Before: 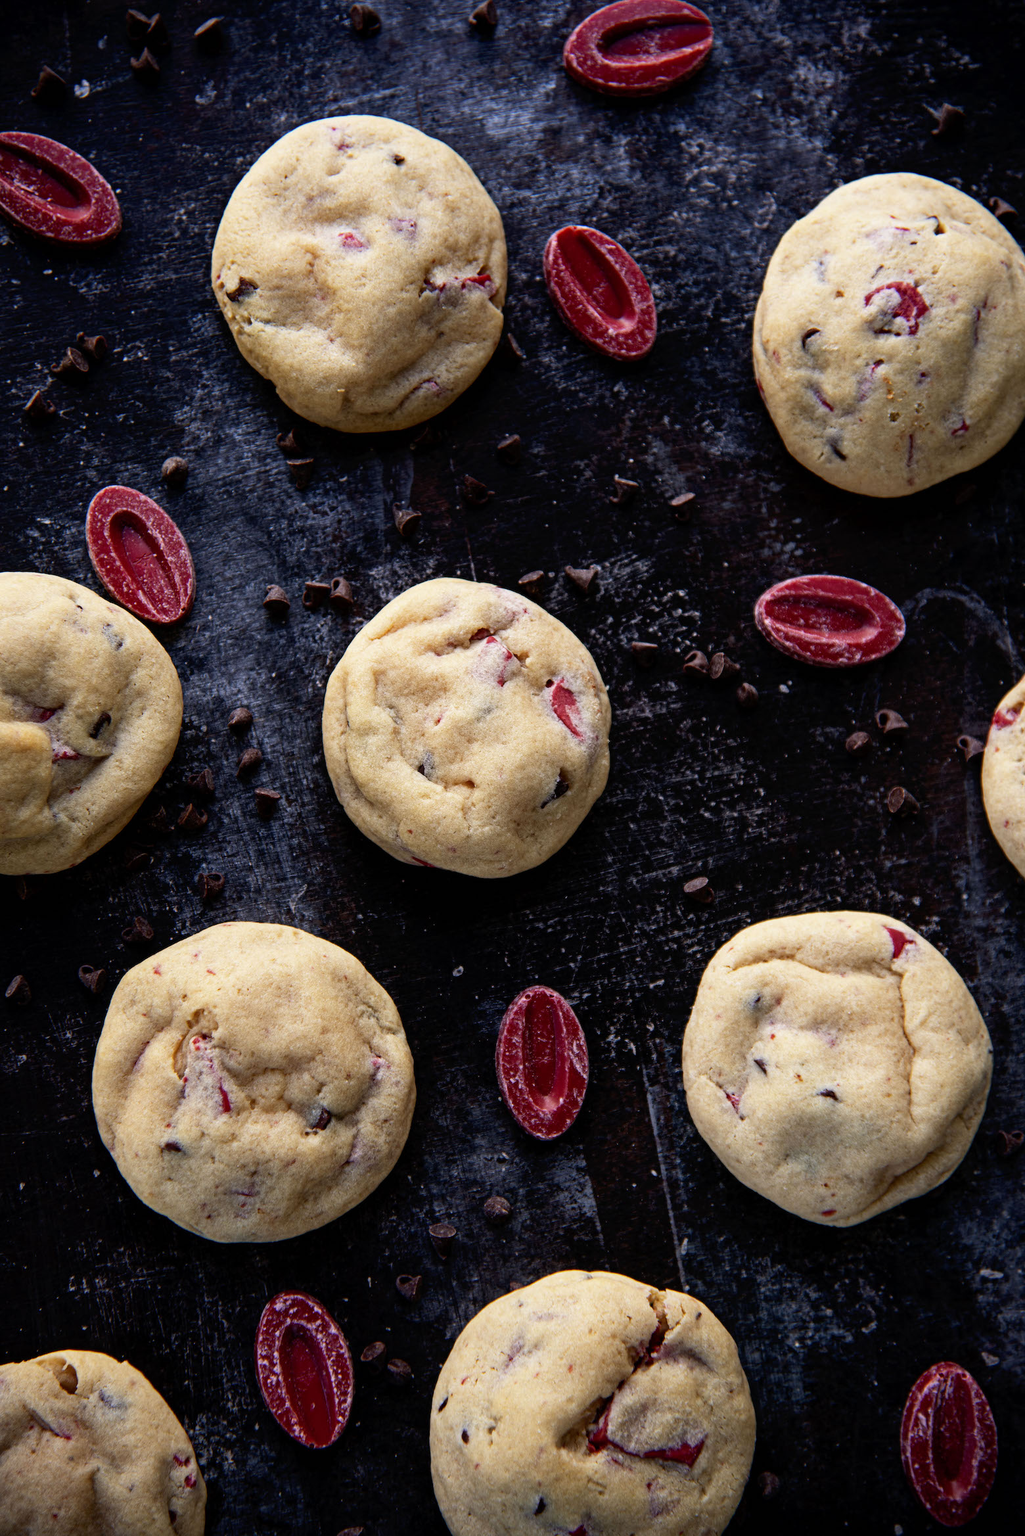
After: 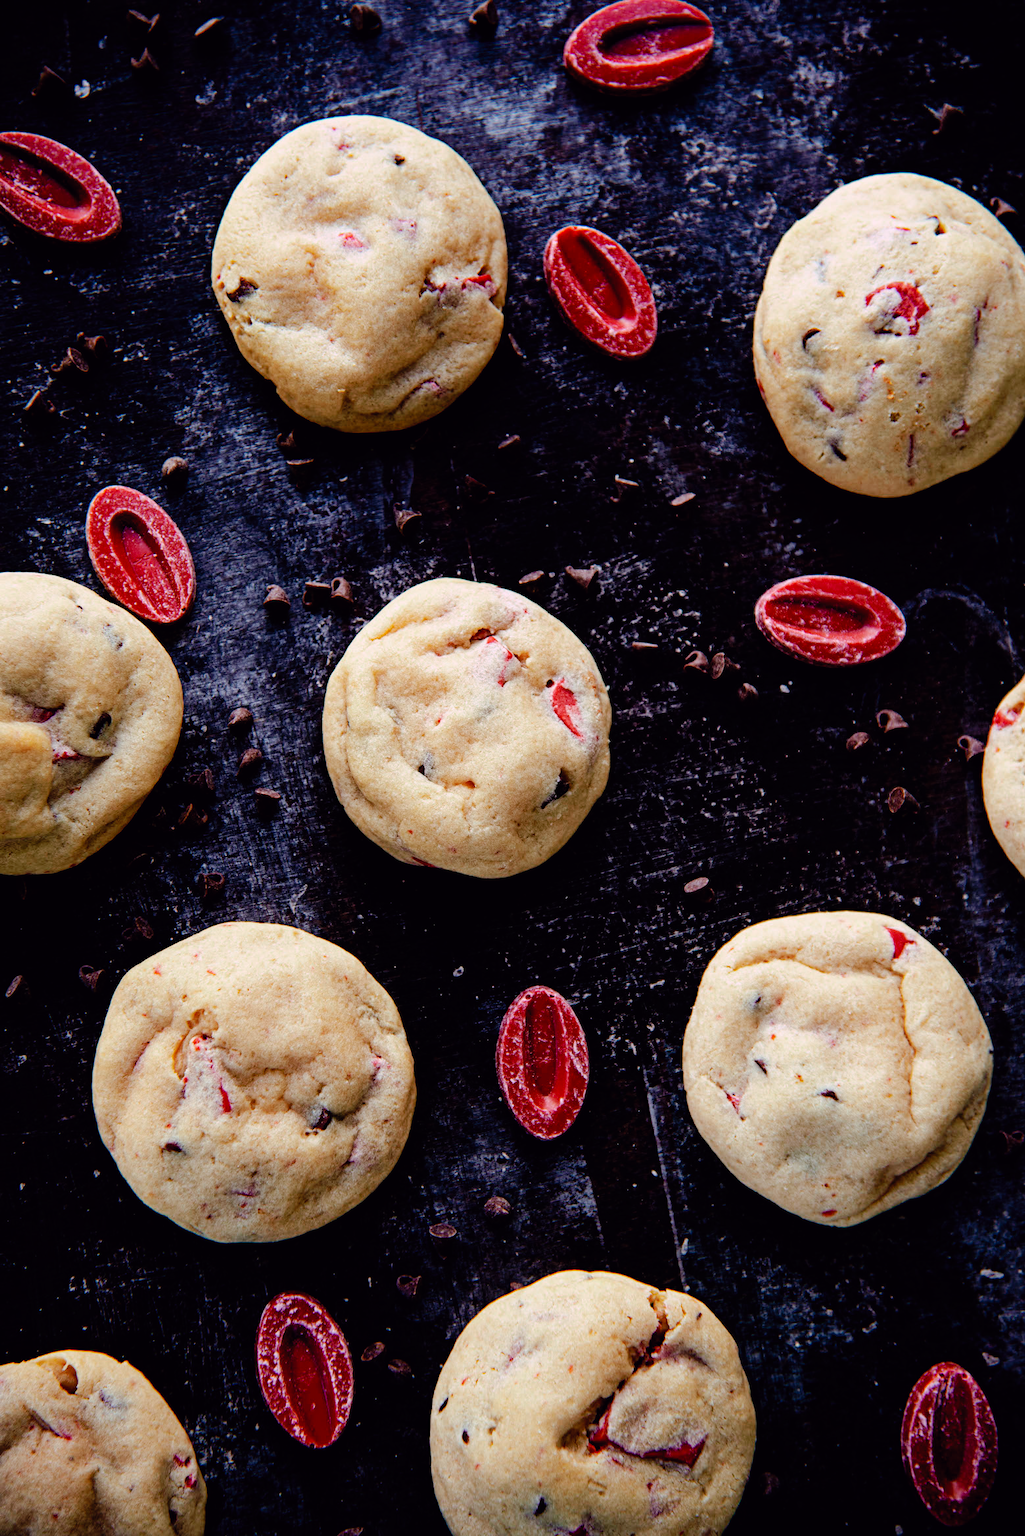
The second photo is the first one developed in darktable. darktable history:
tone curve: curves: ch0 [(0, 0) (0.003, 0.001) (0.011, 0.008) (0.025, 0.015) (0.044, 0.025) (0.069, 0.037) (0.1, 0.056) (0.136, 0.091) (0.177, 0.157) (0.224, 0.231) (0.277, 0.319) (0.335, 0.4) (0.399, 0.493) (0.468, 0.571) (0.543, 0.645) (0.623, 0.706) (0.709, 0.77) (0.801, 0.838) (0.898, 0.918) (1, 1)], preserve colors none
color look up table: target L [81.6, 83.47, 82.1, 73.75, 82.53, 79.87, 65.18, 53.99, 46.06, 42.9, 52.03, 29.85, 10.6, 201.1, 91.38, 85.02, 76.85, 72.5, 68.65, 65.32, 55.19, 53.82, 44.22, 46.05, 36.64, 33.37, 23.89, 97.33, 89.32, 72.29, 74.93, 55.07, 59.43, 55.72, 63.36, 52.49, 46.98, 47.44, 39.07, 37.11, 43.48, 25.61, 13.38, 7.917, 97.8, 89.2, 80.66, 54.87, 38.16], target a [-40.34, -25.8, -27.62, -65.89, -33.63, -58.77, -54.08, -13.82, -25.46, -37.05, -40.04, -24.04, -15.36, 0, -3.076, 3.663, 20.09, 4.538, 35.63, 63.53, 31.64, 58.95, 38.09, 74.3, 4.028, 0.064, 33.1, 13.64, 24.57, 0.575, 46.55, -3.424, 25.78, 81.46, 79.09, 16.2, 10.74, 69.27, 11.04, 45.47, 63.46, 24.71, 17.78, 14.41, -27.21, -58.33, -43.75, -25.62, -13.75], target b [32.47, 47.37, 22.79, 40.47, 5.455, 8.571, 24.55, 16.36, 33.02, 27.02, -0.042, 19.7, 5.759, -0.001, 22.36, 1.066, 82.32, 46.94, 62.28, 2.541, 22.45, 44.9, 43.67, 20.99, 12.54, 30.11, 27.72, -7.479, -20.94, -25.94, -29.87, -53.87, -29.11, -24.14, -49.36, -66.41, -7.109, -18.09, -35.15, -11.75, -56.85, -64.82, -34.49, -10.93, -6.91, -21.76, -21.25, -16.73, -20.95], num patches 49
